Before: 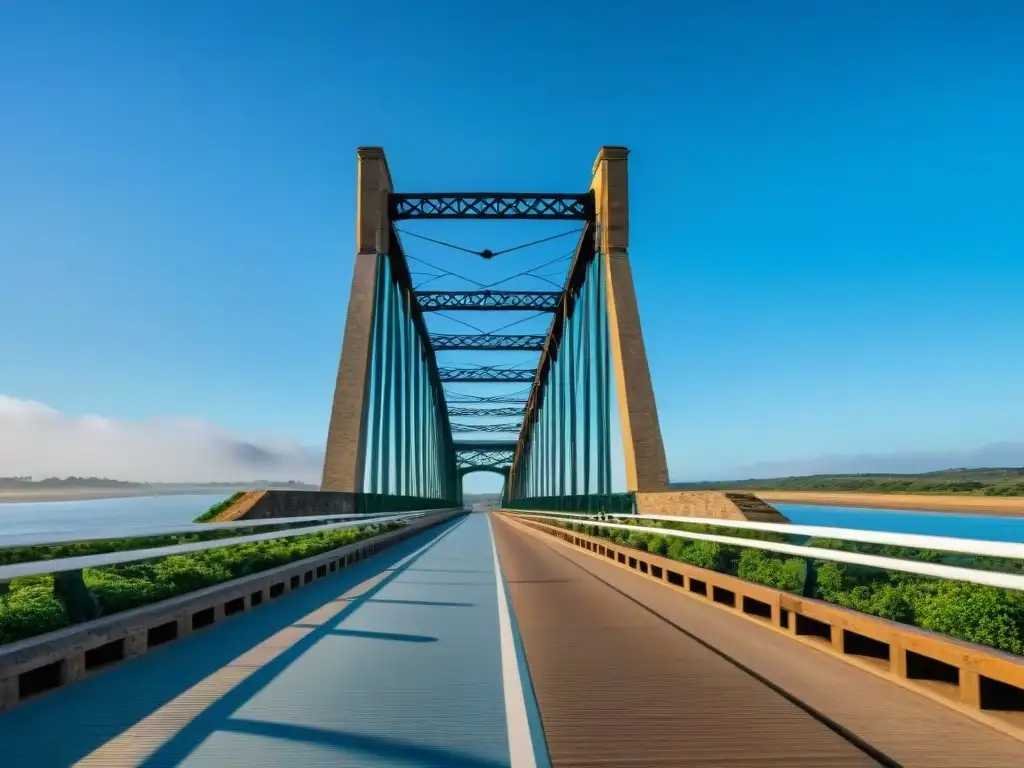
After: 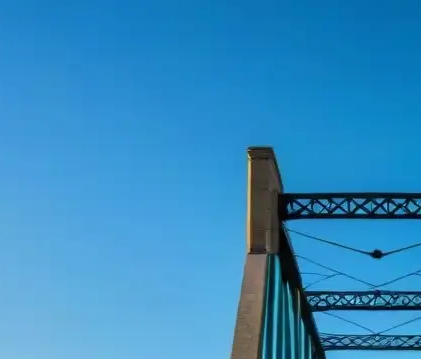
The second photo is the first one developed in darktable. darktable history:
crop and rotate: left 10.825%, top 0.116%, right 48.054%, bottom 53.012%
